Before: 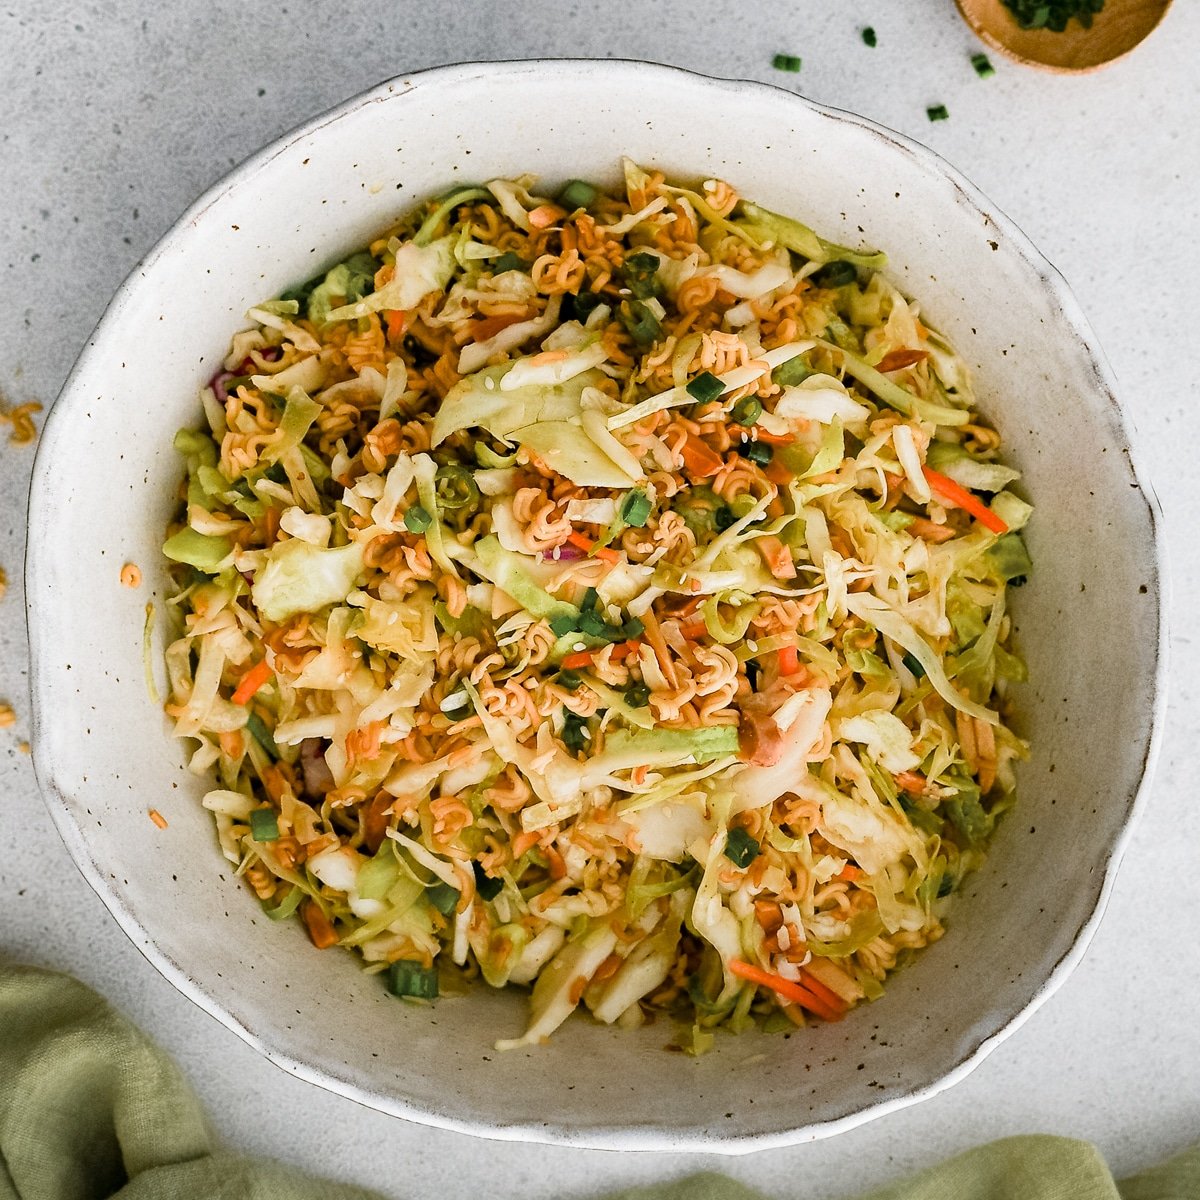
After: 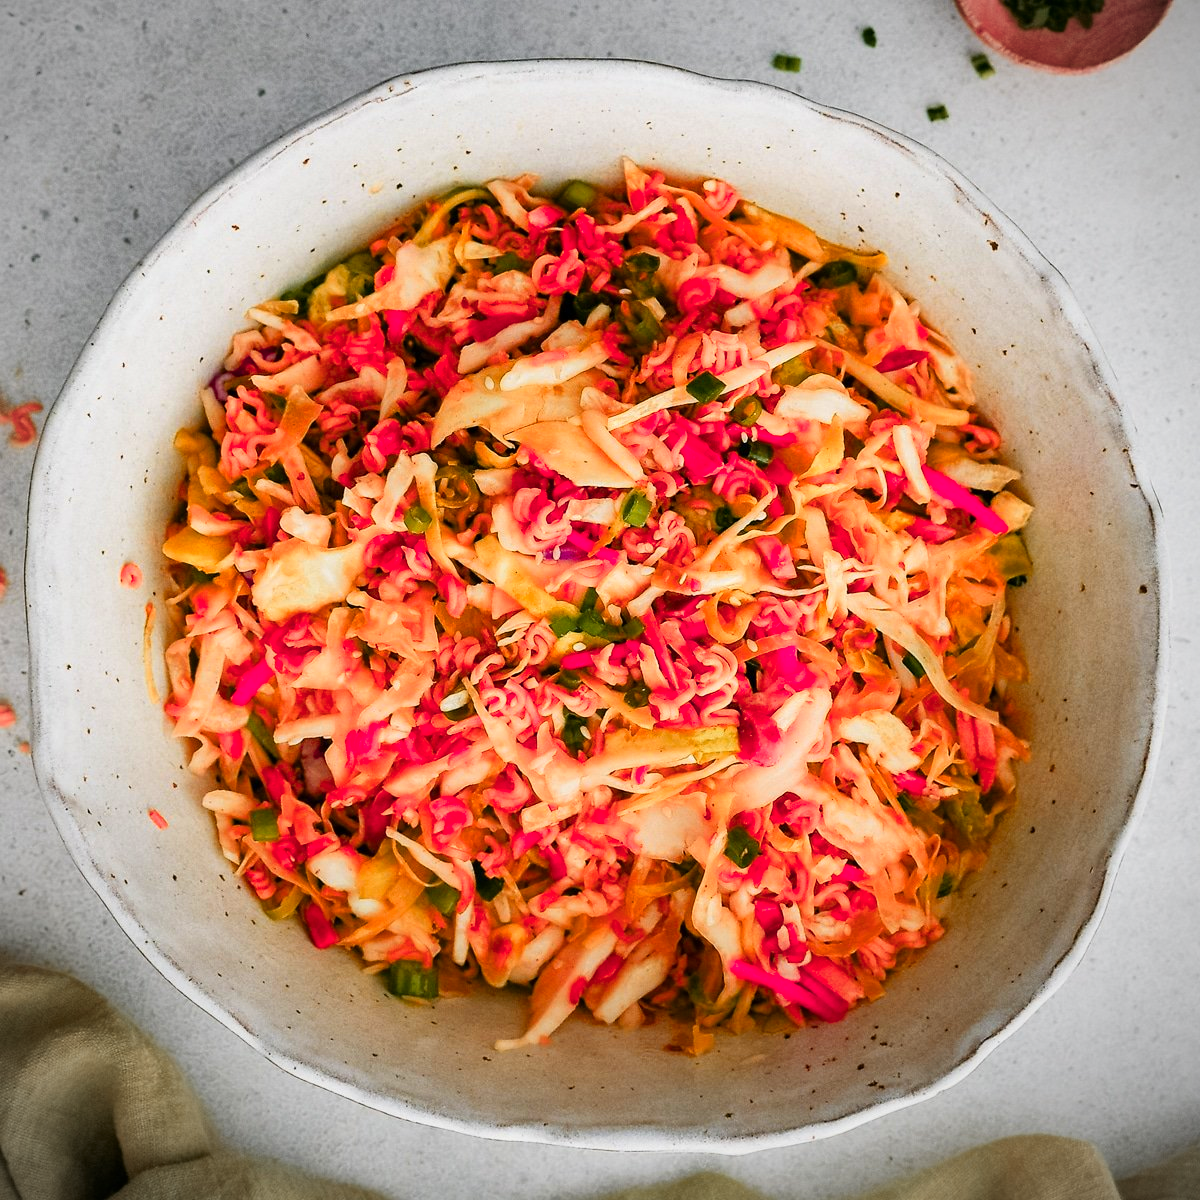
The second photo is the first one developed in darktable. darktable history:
color zones: curves: ch1 [(0.24, 0.634) (0.75, 0.5)]; ch2 [(0.253, 0.437) (0.745, 0.491)], mix 102.12%
vignetting: fall-off radius 60.92%
